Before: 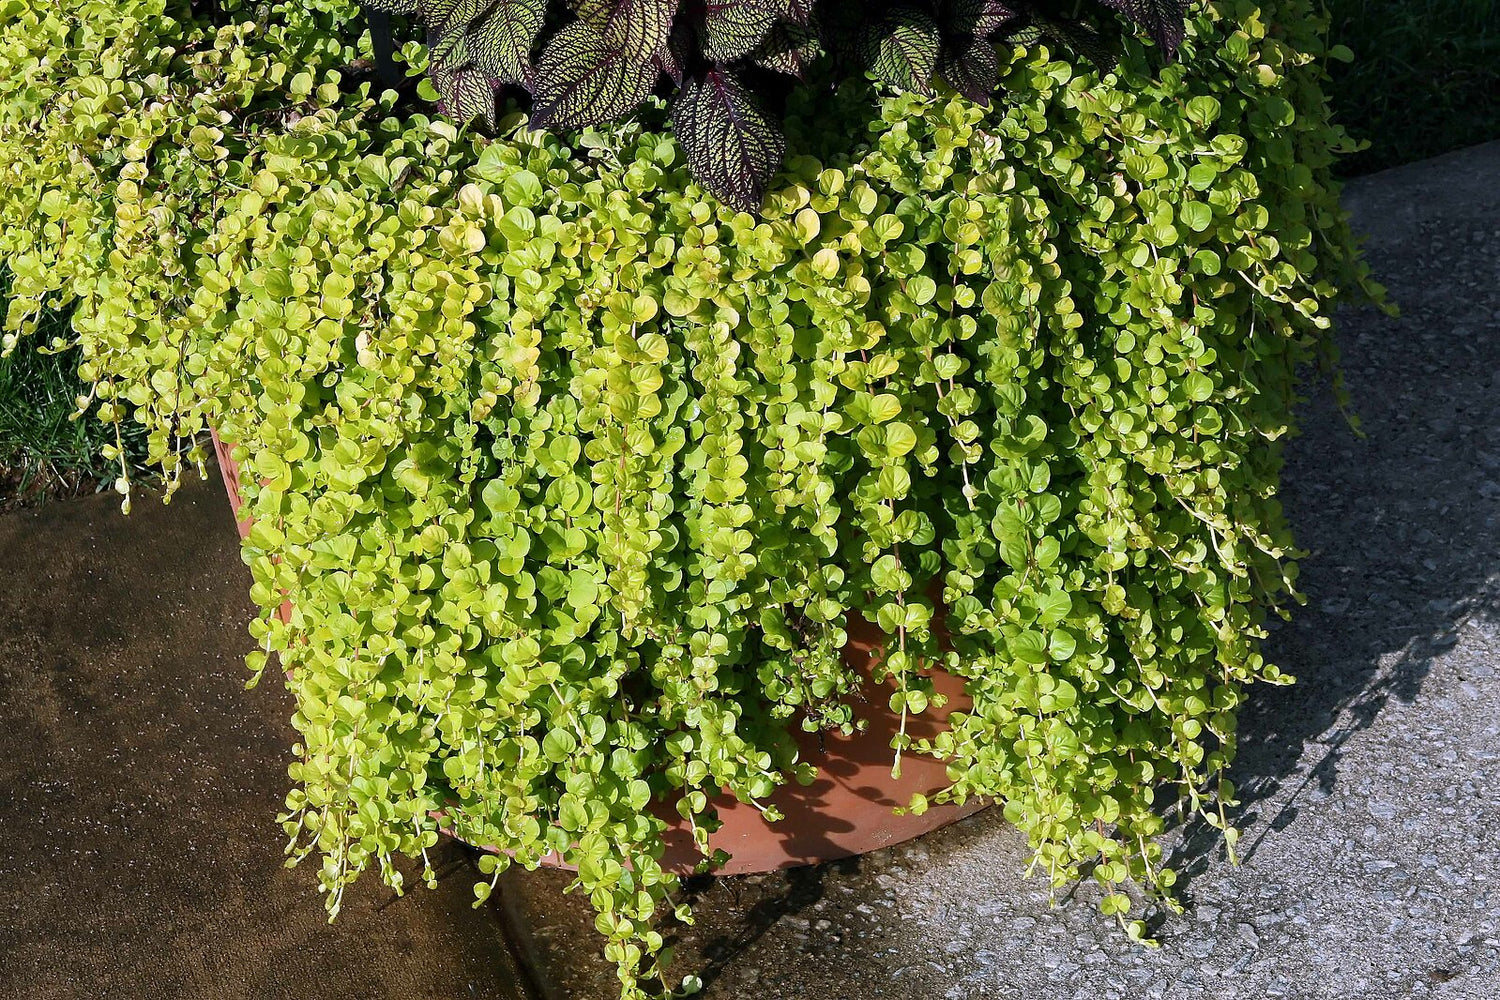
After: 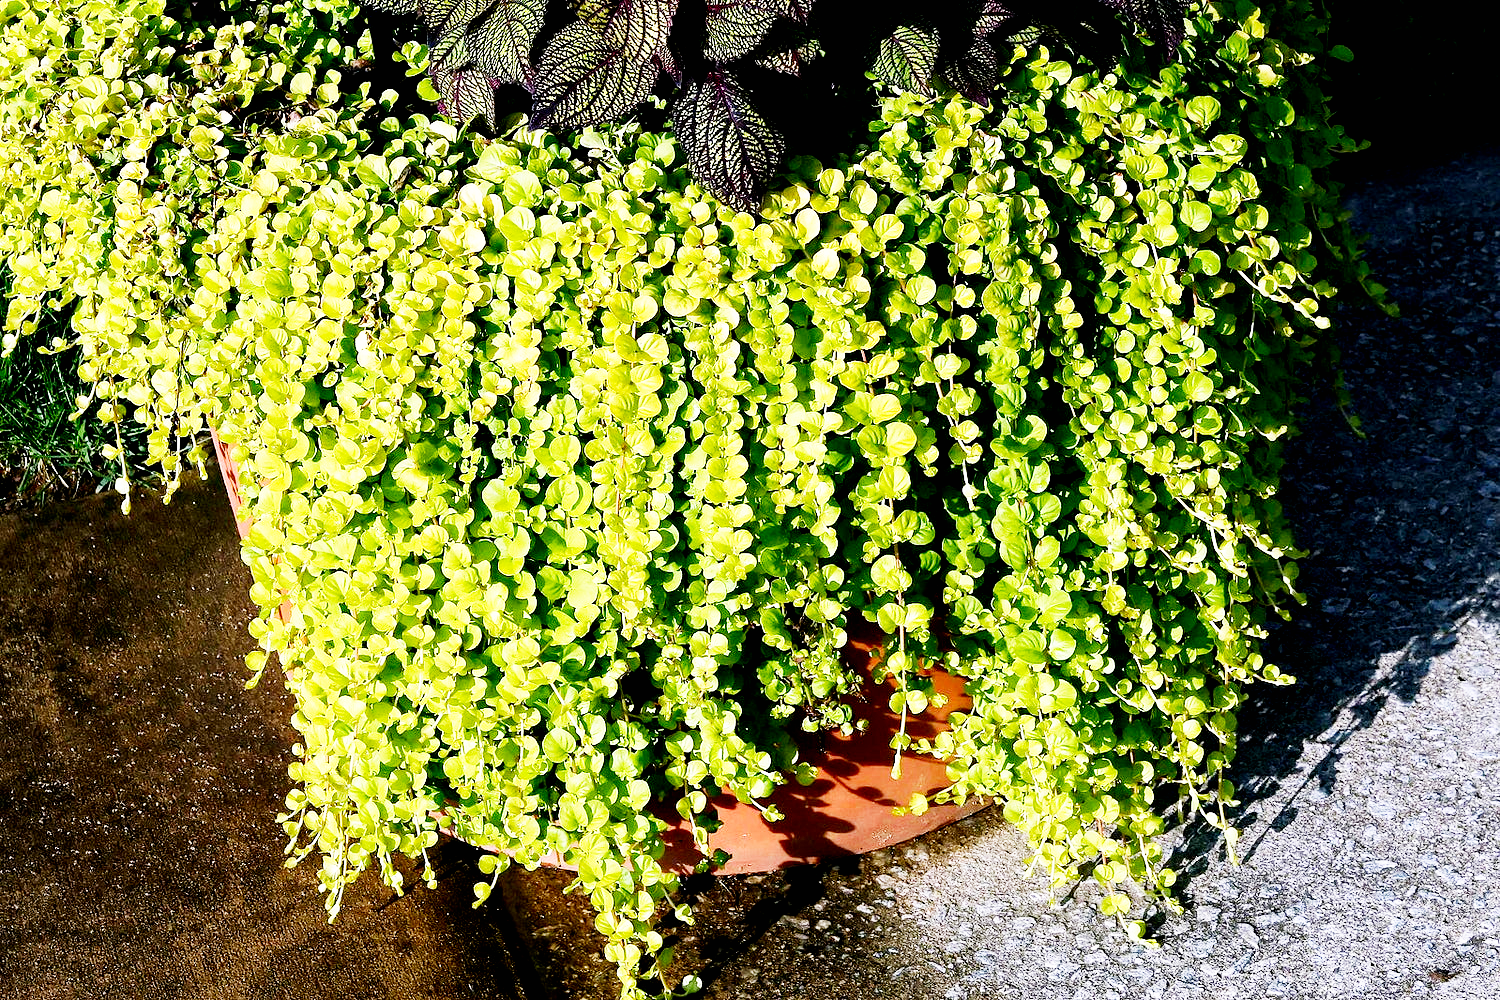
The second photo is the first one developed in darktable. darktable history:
base curve: curves: ch0 [(0, 0) (0.007, 0.004) (0.027, 0.03) (0.046, 0.07) (0.207, 0.54) (0.442, 0.872) (0.673, 0.972) (1, 1)], preserve colors none
exposure: black level correction 0.016, exposure -0.009 EV, compensate highlight preservation false
